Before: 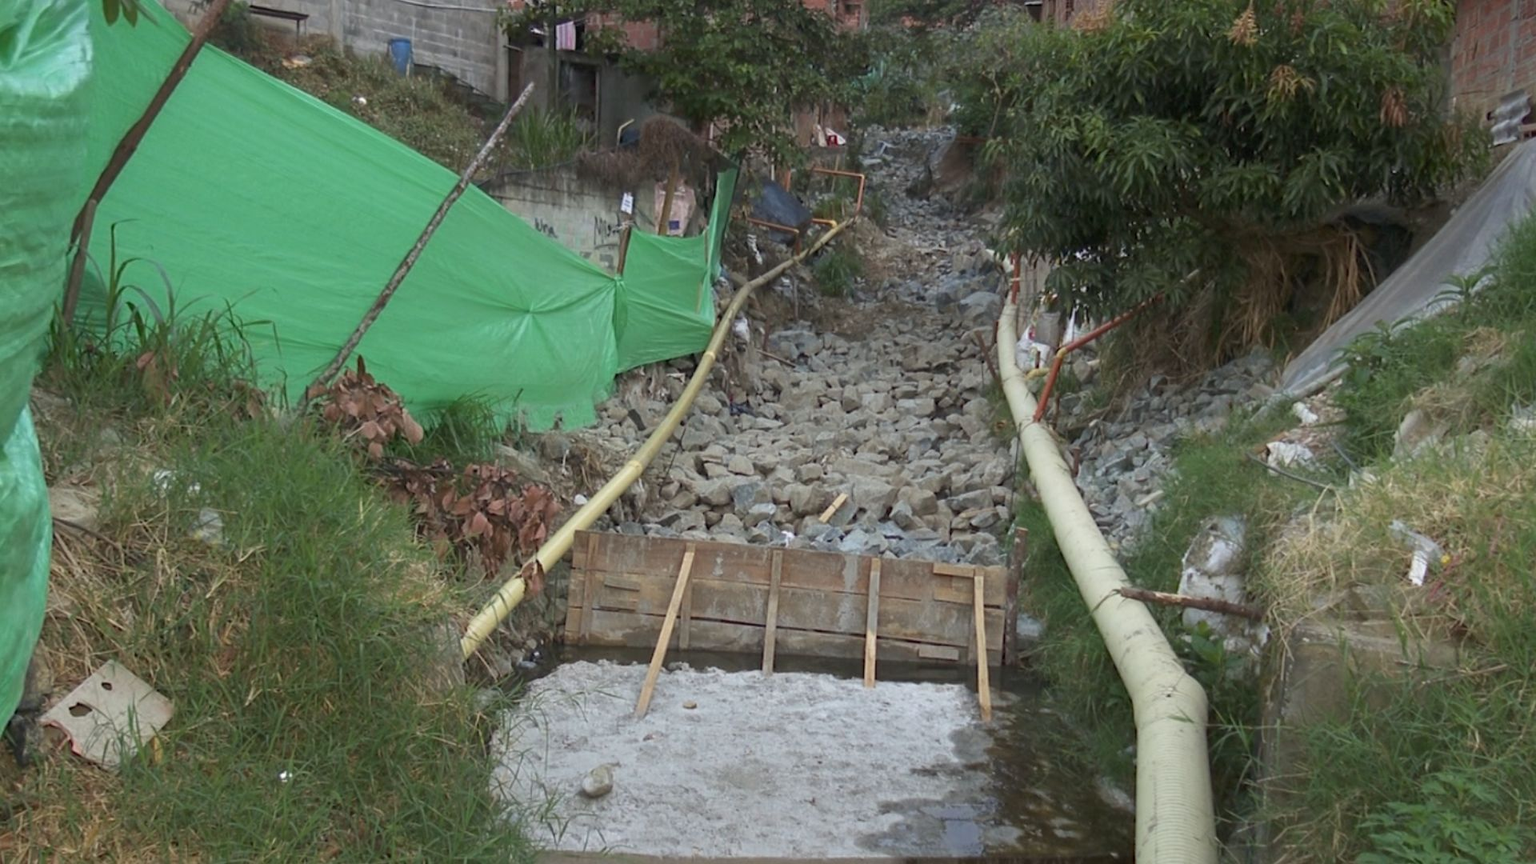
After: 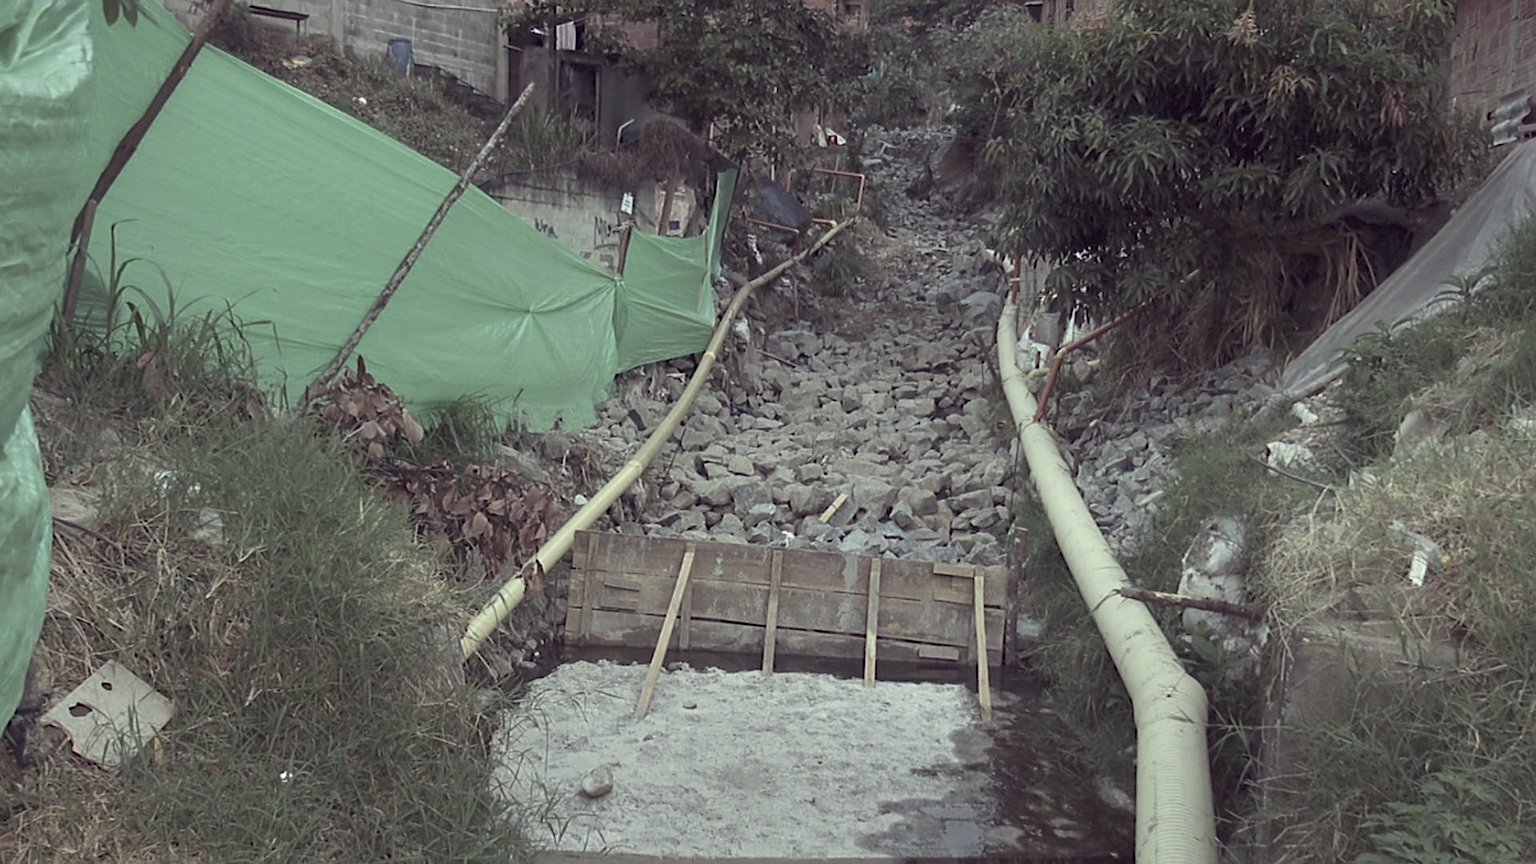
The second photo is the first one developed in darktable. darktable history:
color correction: highlights a* -20.17, highlights b* 20.27, shadows a* 20.03, shadows b* -20.46, saturation 0.43
sharpen: on, module defaults
